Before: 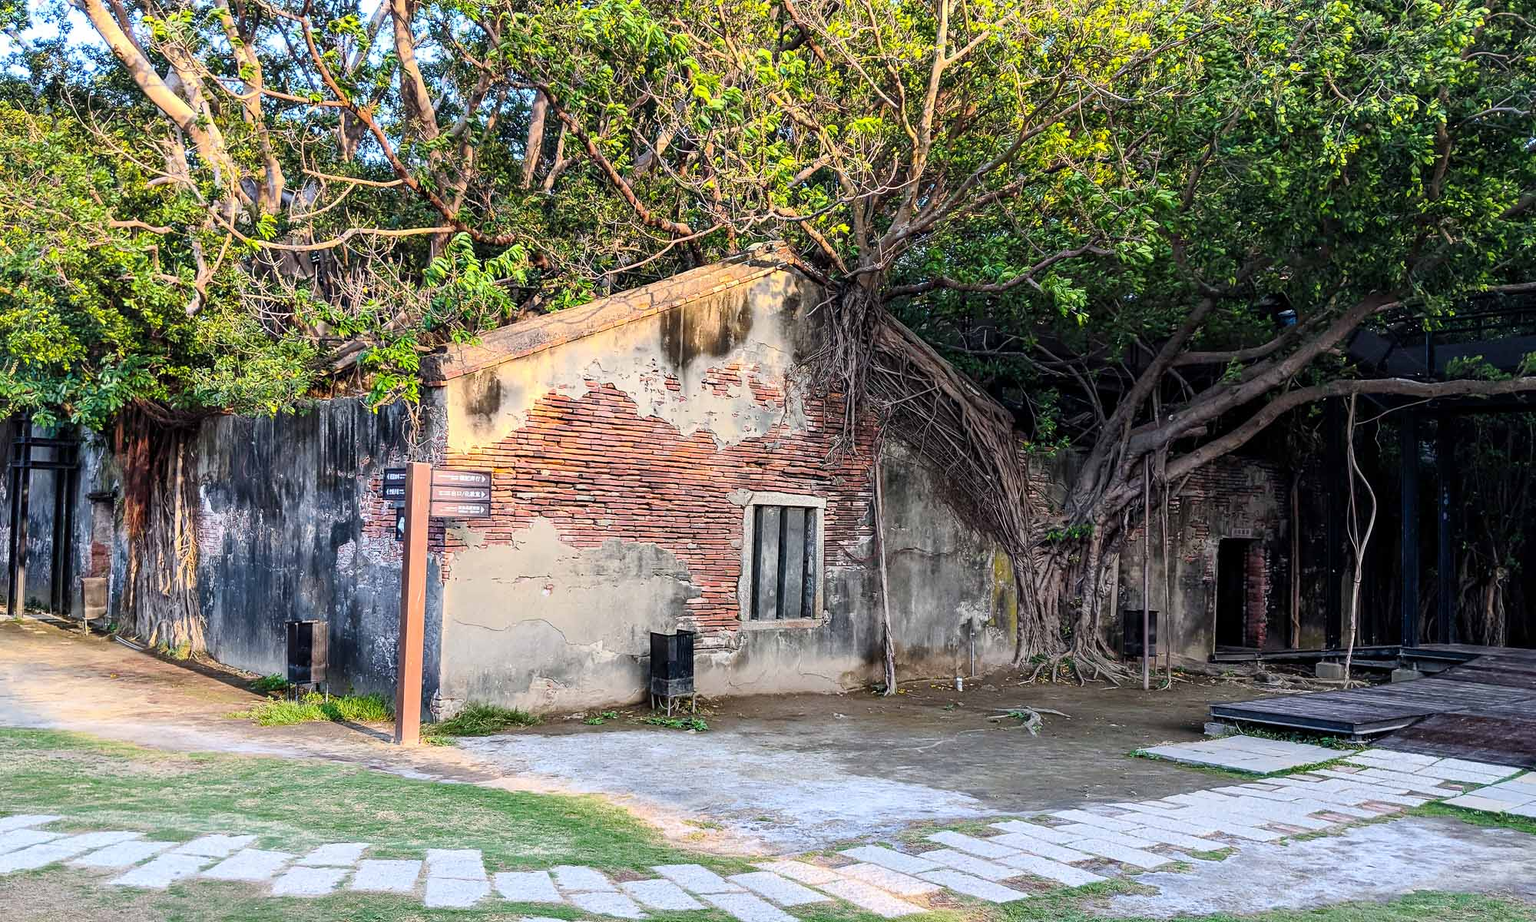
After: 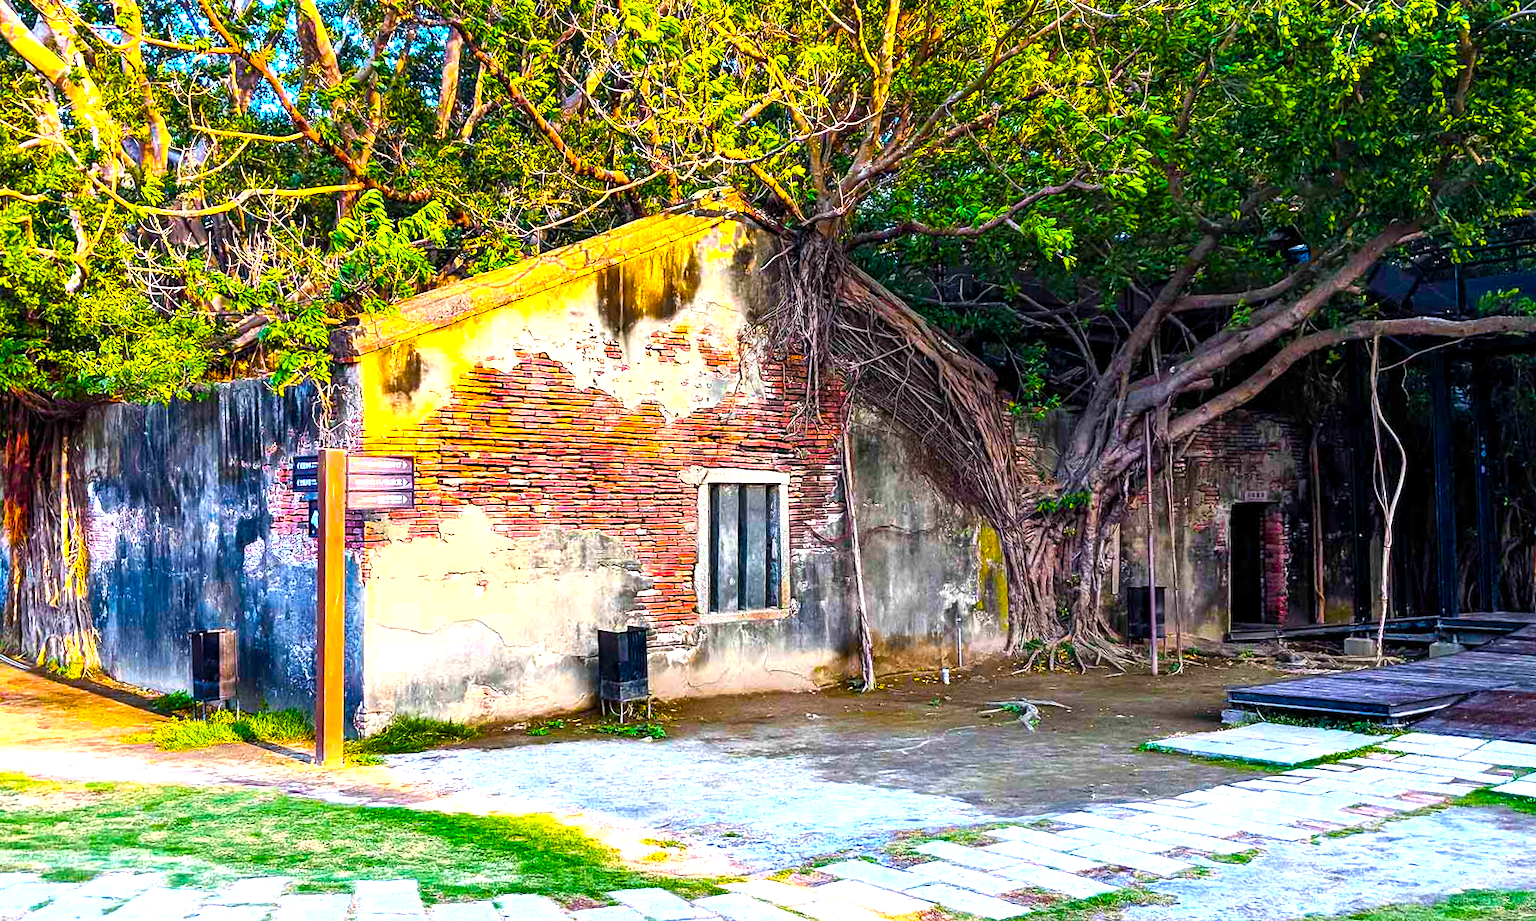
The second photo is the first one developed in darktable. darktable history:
crop and rotate: angle 1.96°, left 5.673%, top 5.673%
shadows and highlights: shadows 32, highlights -32, soften with gaussian
color balance rgb: linear chroma grading › global chroma 20%, perceptual saturation grading › global saturation 65%, perceptual saturation grading › highlights 50%, perceptual saturation grading › shadows 30%, perceptual brilliance grading › global brilliance 12%, perceptual brilliance grading › highlights 15%, global vibrance 20%
